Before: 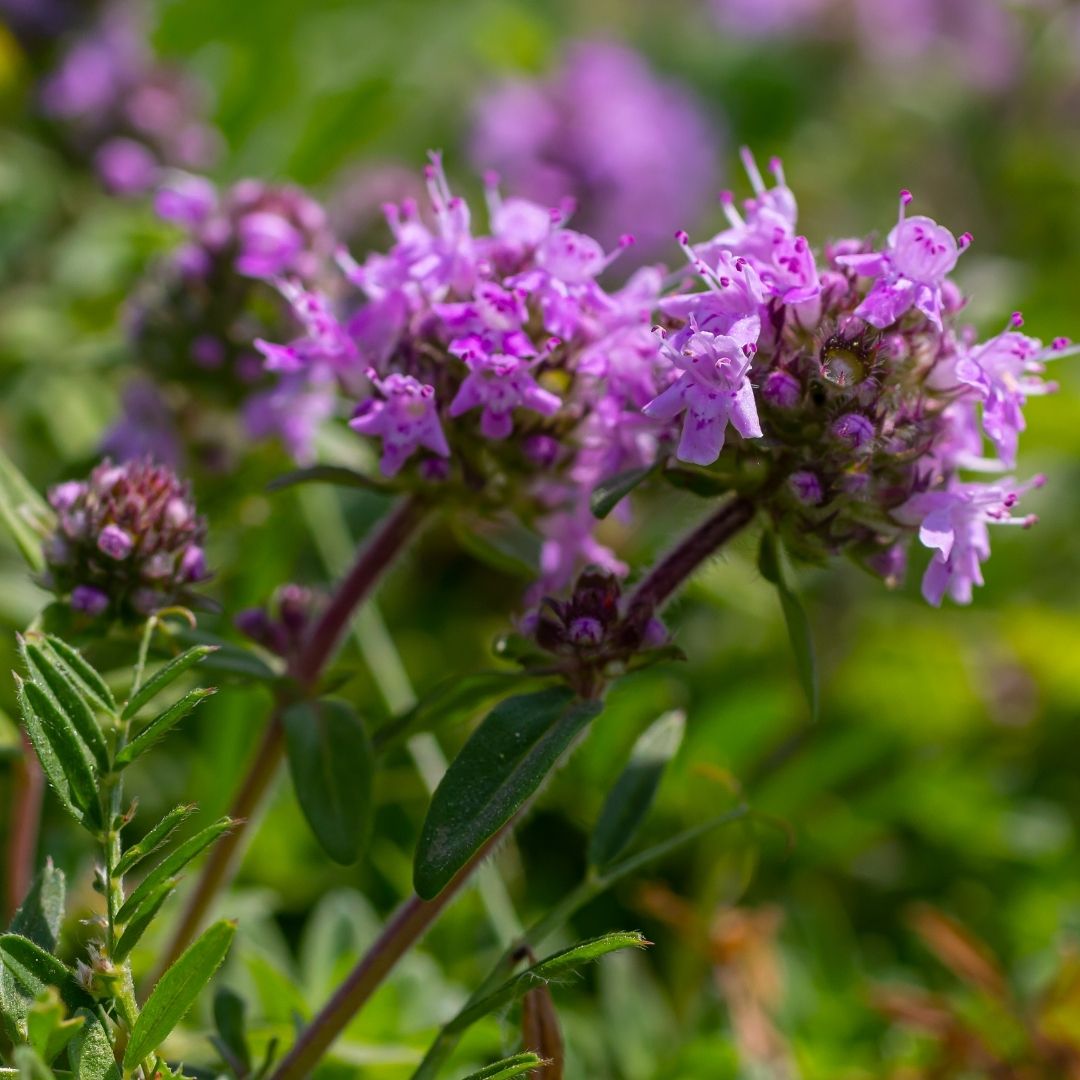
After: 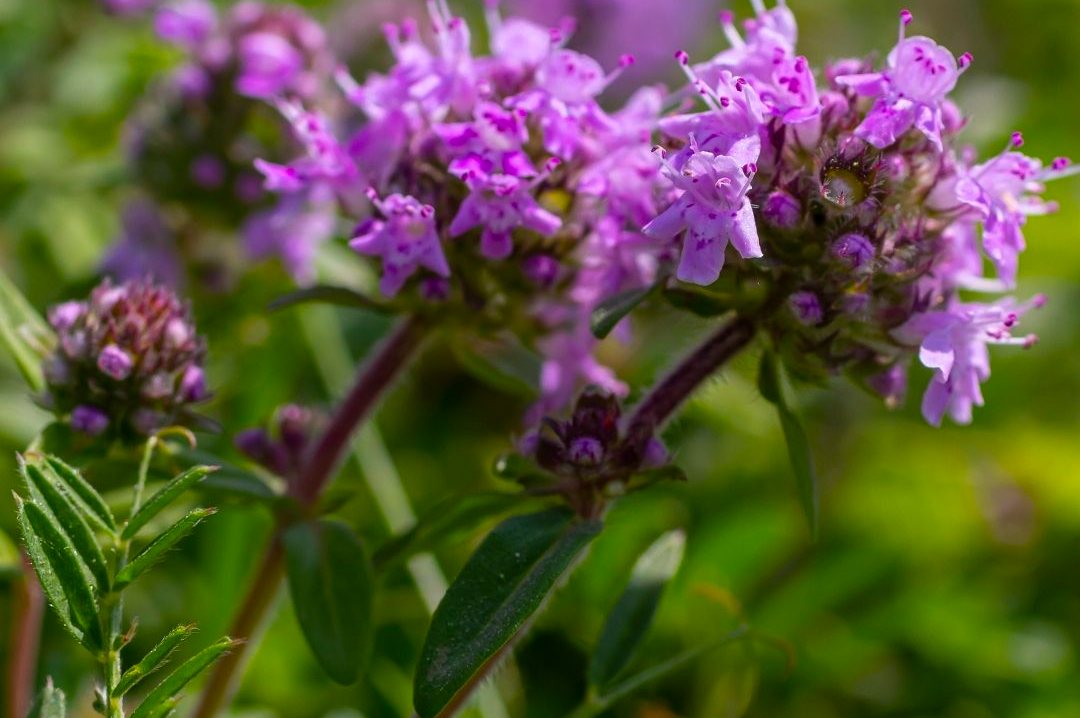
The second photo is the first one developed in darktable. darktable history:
crop: top 16.727%, bottom 16.727%
color balance: output saturation 110%
